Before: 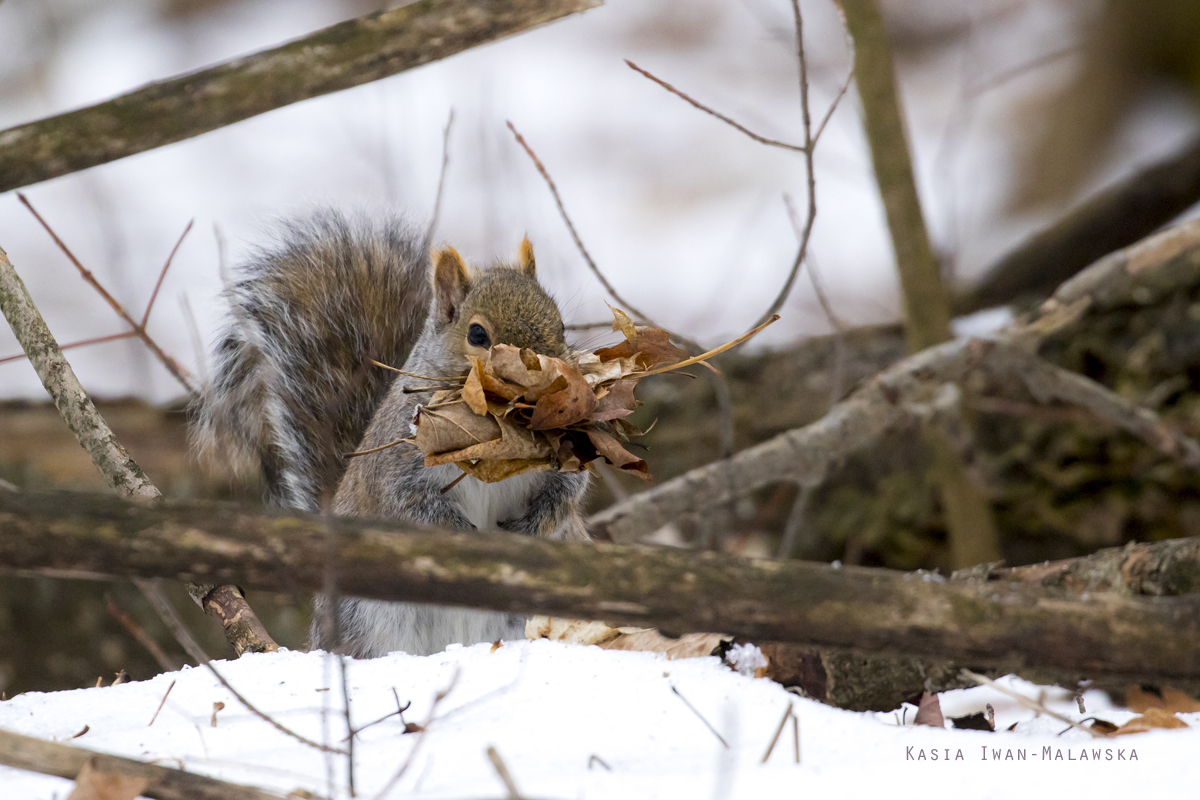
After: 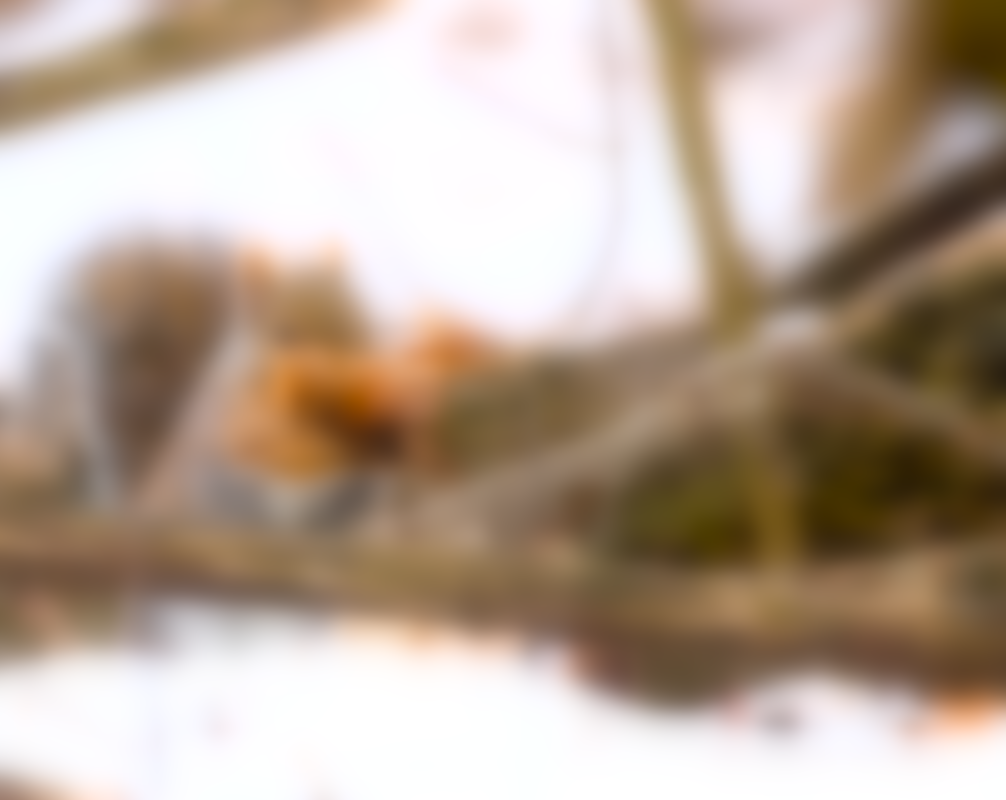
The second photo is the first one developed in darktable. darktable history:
crop: left 16.145%
color balance: output saturation 120%
exposure: black level correction 0, exposure 0.95 EV, compensate exposure bias true, compensate highlight preservation false
rgb levels: preserve colors max RGB
lowpass: radius 16, unbound 0
